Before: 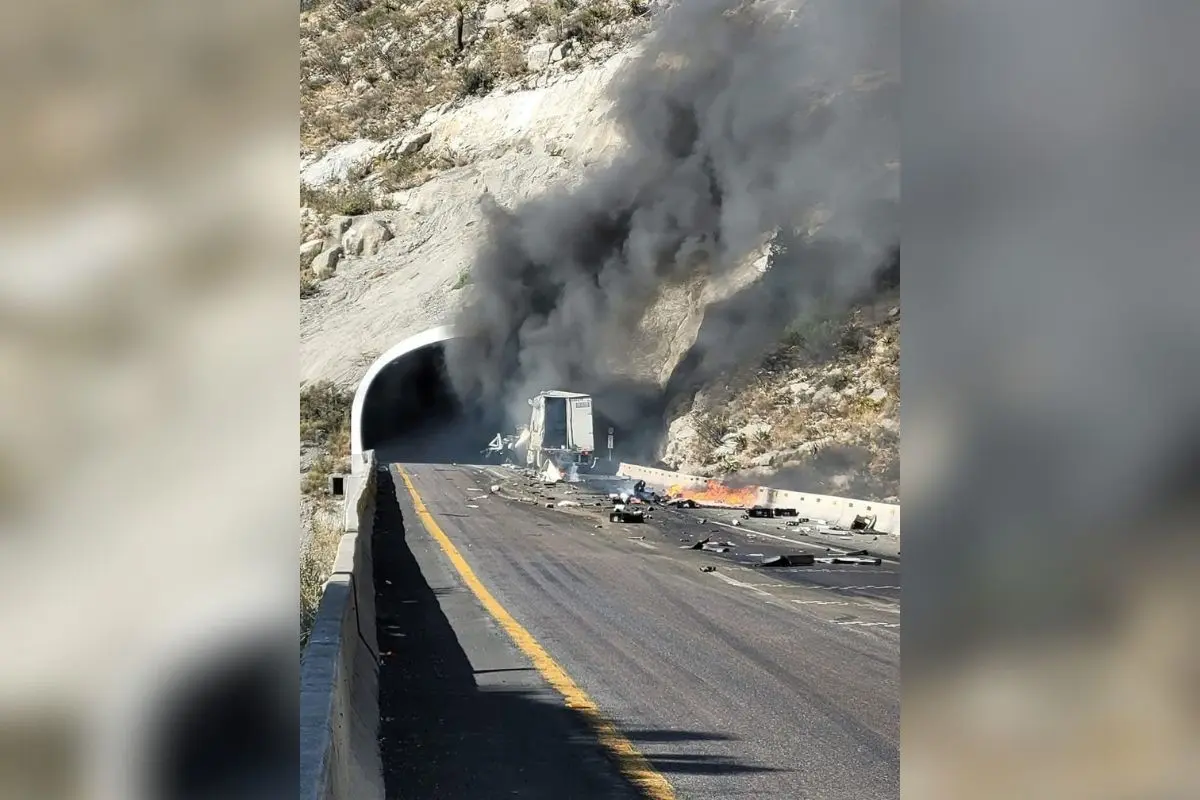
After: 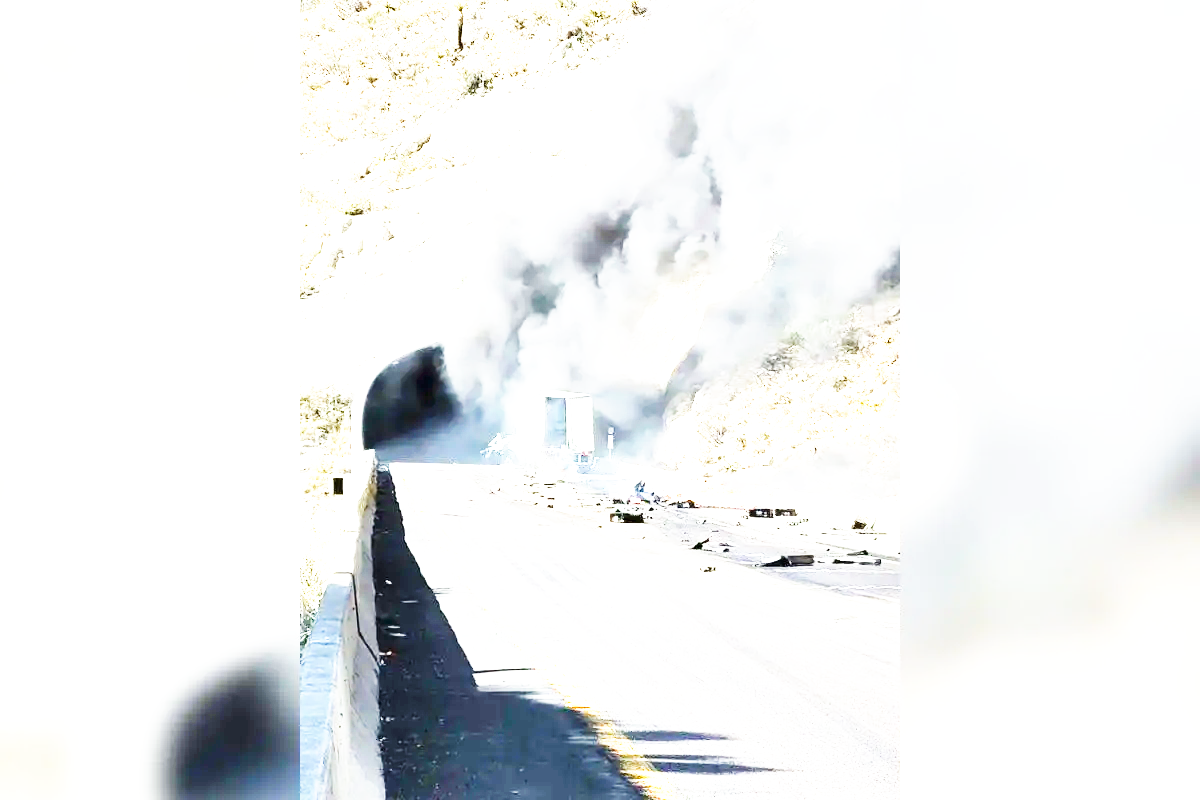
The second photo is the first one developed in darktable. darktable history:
exposure: black level correction 0, exposure 2.327 EV, compensate exposure bias true, compensate highlight preservation false
base curve: curves: ch0 [(0, 0) (0.007, 0.004) (0.027, 0.03) (0.046, 0.07) (0.207, 0.54) (0.442, 0.872) (0.673, 0.972) (1, 1)], preserve colors none
